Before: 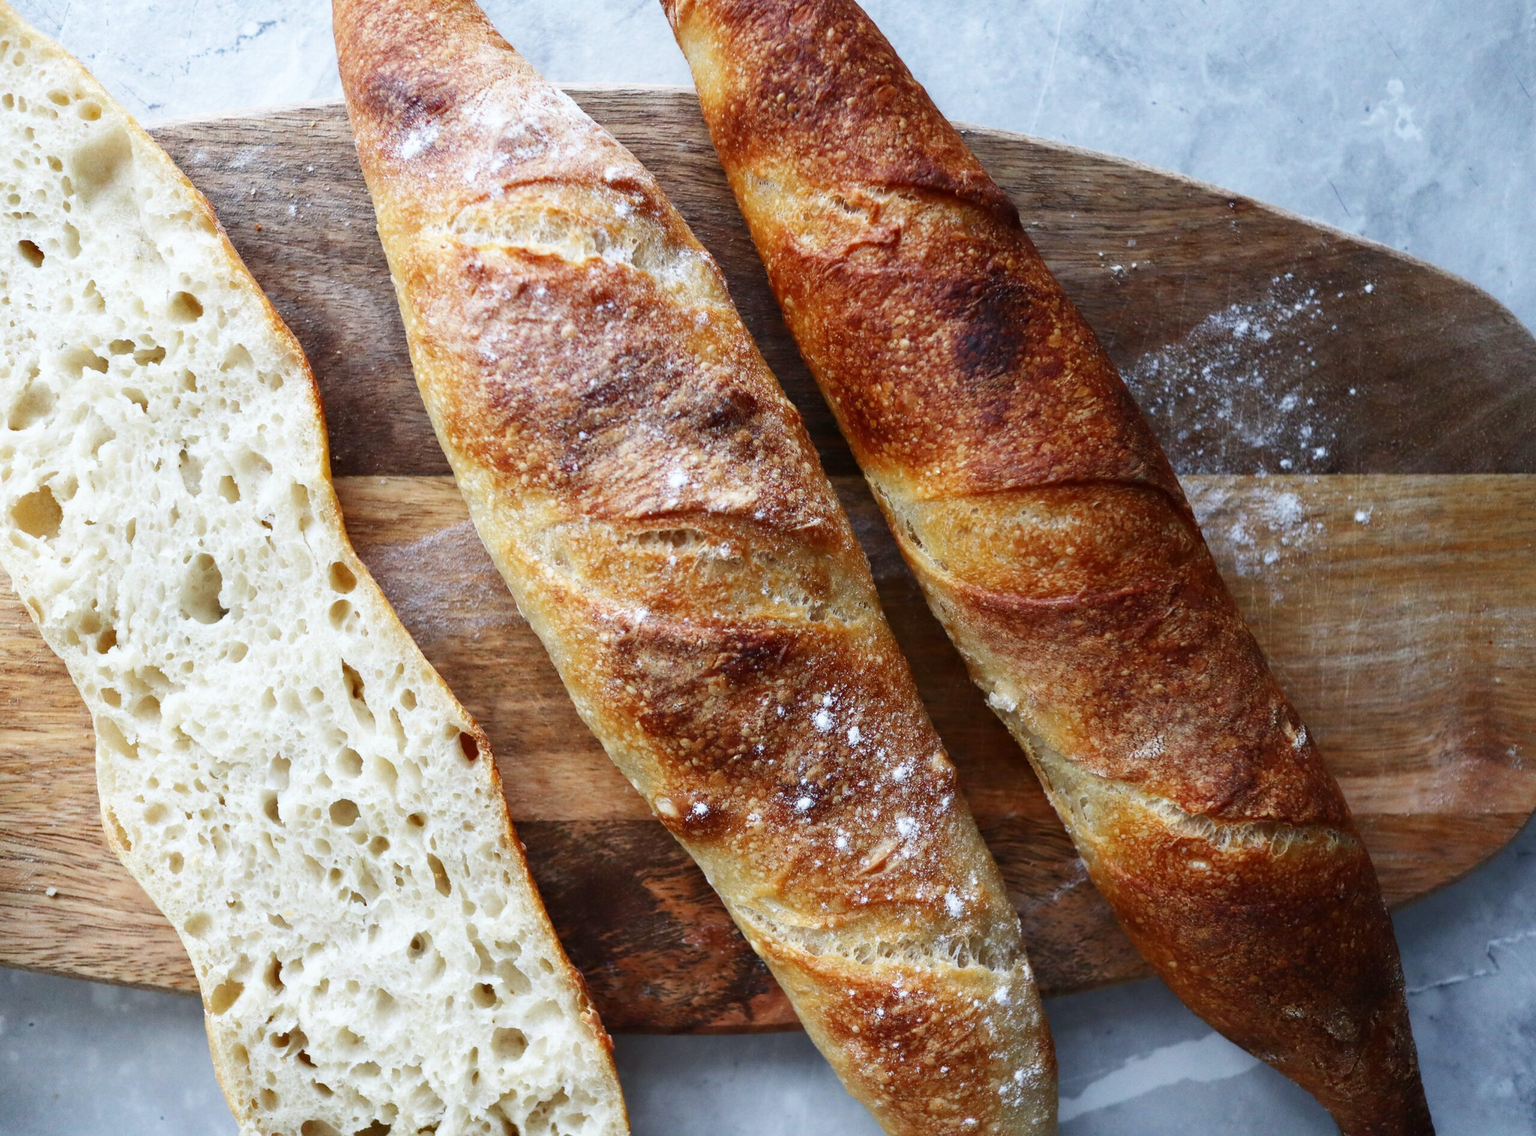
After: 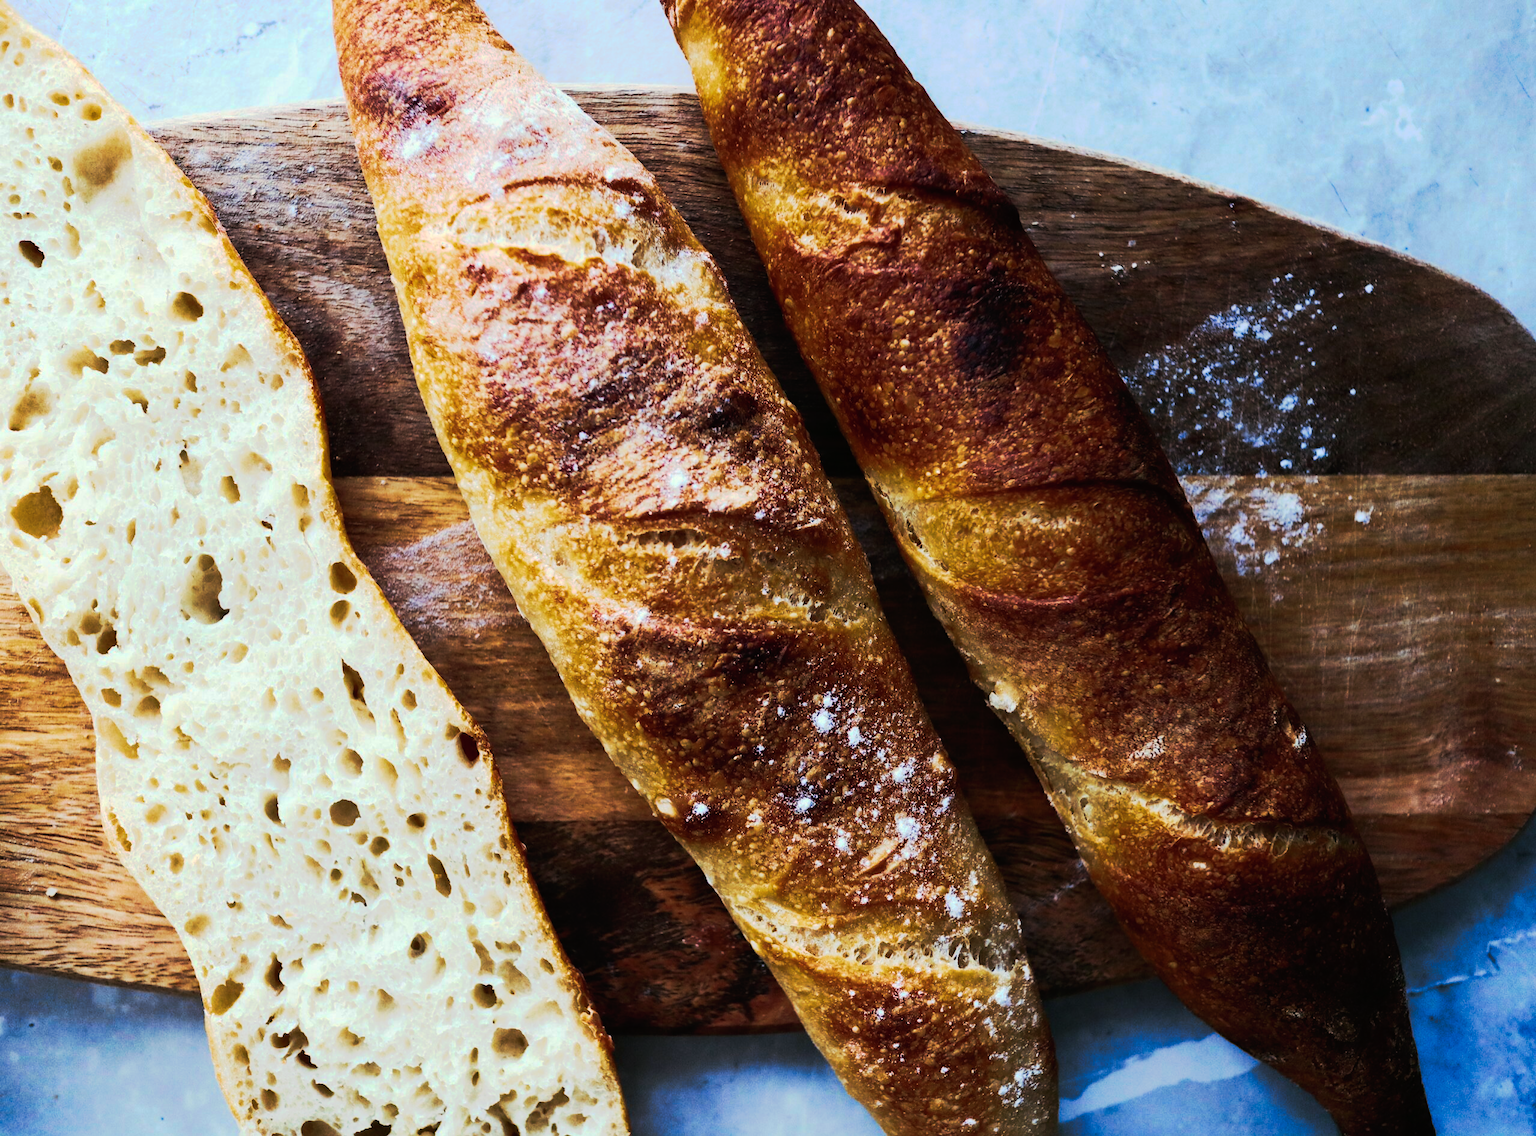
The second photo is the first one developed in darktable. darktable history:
tone curve: curves: ch0 [(0, 0) (0.003, 0.005) (0.011, 0.007) (0.025, 0.009) (0.044, 0.013) (0.069, 0.017) (0.1, 0.02) (0.136, 0.029) (0.177, 0.052) (0.224, 0.086) (0.277, 0.129) (0.335, 0.188) (0.399, 0.256) (0.468, 0.361) (0.543, 0.526) (0.623, 0.696) (0.709, 0.784) (0.801, 0.85) (0.898, 0.882) (1, 1)], preserve colors none
color look up table: target L [99.89, 72.82, 93, 88.56, 84.57, 57.18, 57.7, 56.33, 53.78, 54.54, 42.64, 41.46, 37.43, 12.61, 201.82, 83.73, 57.72, 51.76, 51.32, 56.43, 49.05, 42.52, 37.62, 30.78, 4.962, 68.99, 62.92, 61.85, 56.16, 53.99, 55.66, 58.14, 48.98, 51.28, 49.25, 39.78, 26.69, 35.85, 14.74, 6.356, 90.83, 93.45, 83.35, 74.01, 65.54, 68.51, 57.27, 54.9, 35.08], target a [-30.38, -27.92, -100.09, -77.67, -77.07, -10.71, -26.33, -8.741, -23.33, -20.1, -28.49, -8.18, -25.77, -22.07, 0, 40.14, 9.528, 7.489, 19.97, 53.14, 34.42, 36.33, 7.48, 24.01, 23.1, 53.93, 50.5, 70.58, 13.2, 12.61, 17.97, 65.68, 36.58, 40.53, 46.75, 11.1, 38.34, 37.59, 0.642, 27.69, -13.55, -85.33, -60.77, -14.99, -9.75, -22.72, 4.593, -14.55, -11.39], target b [57.25, 46.22, 41.55, 58.22, 27.76, 32.14, 29.91, 21.13, 24.44, 8.177, 33.77, 35.44, 19.27, 19.99, -0.001, 13.77, 36.19, 32.55, 15.67, 2.721, 43.98, 27.52, 2.865, 32.36, -1.678, -56.08, -67.72, -68.69, -80.1, -3.662, -52.69, -75.74, -13.57, -24.23, -90.06, -30.1, -2.113, -50.9, -8.247, -26.51, -16.83, -13.63, -36.33, -4.646, -65.54, -56.63, -74.75, -5.084, -12.53], num patches 49
